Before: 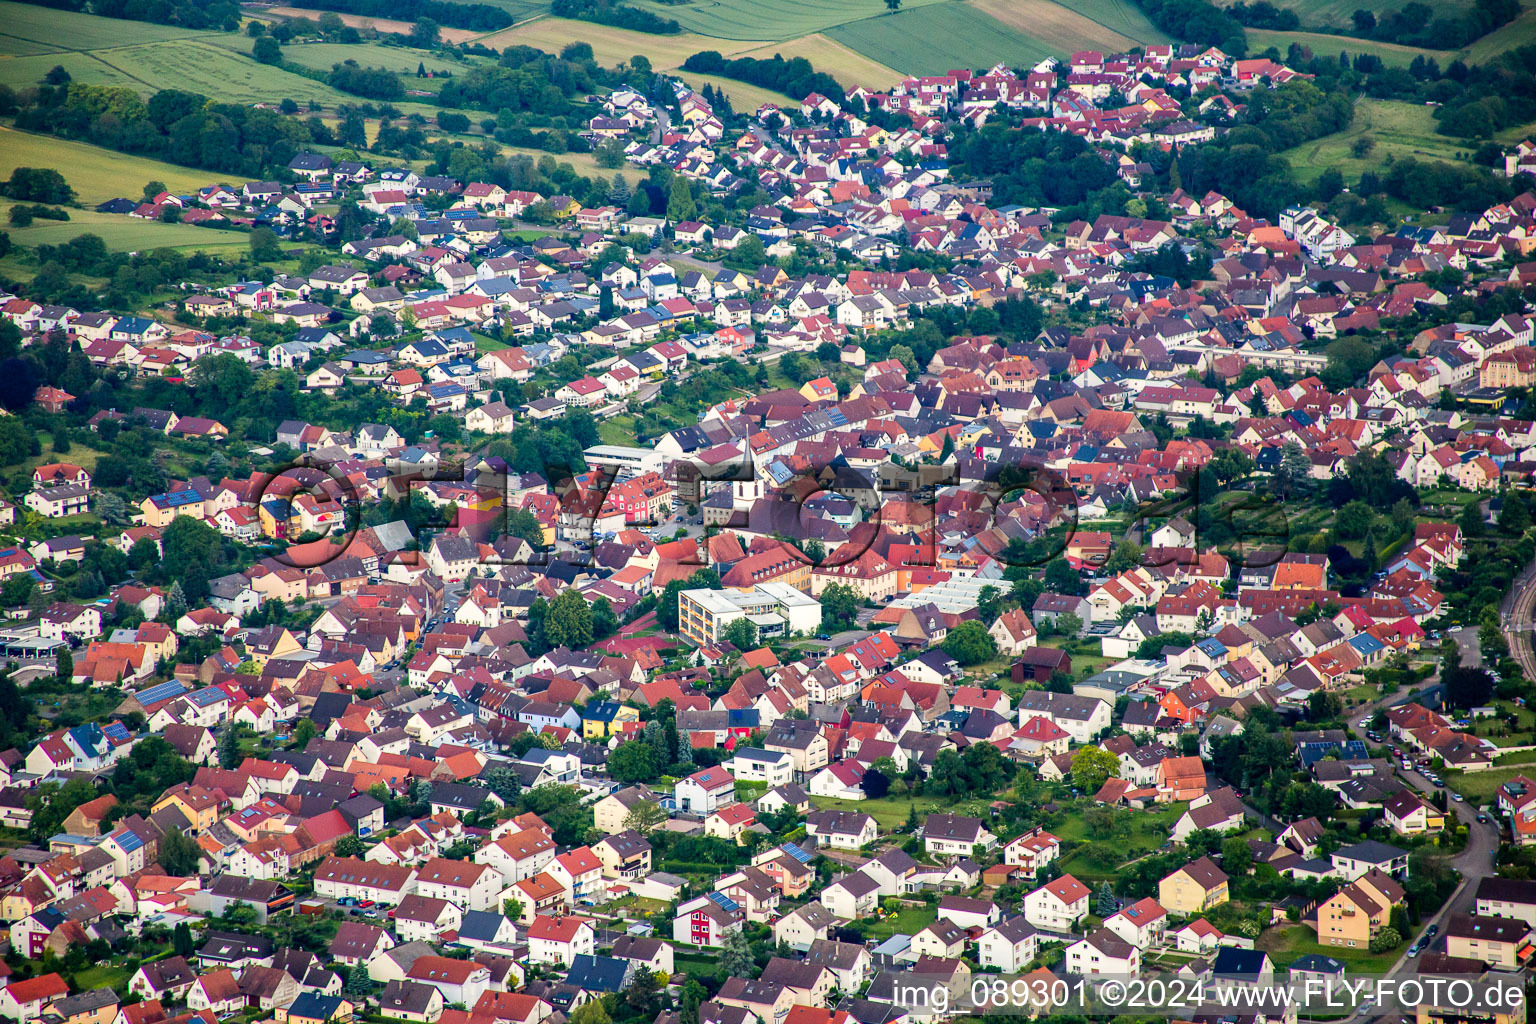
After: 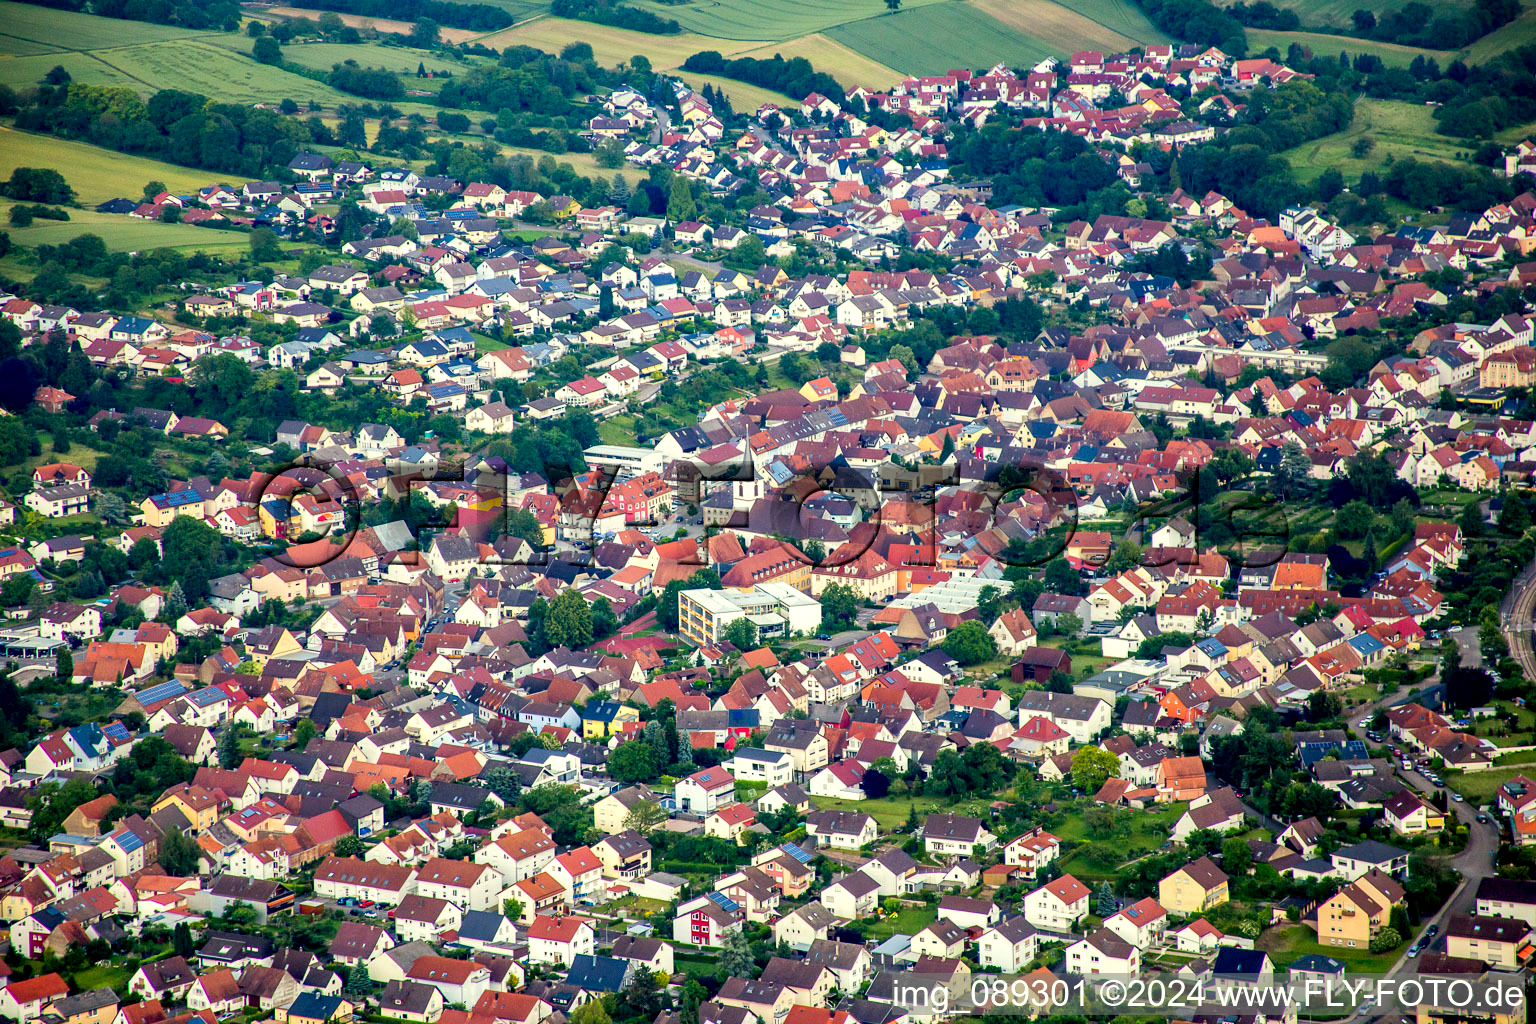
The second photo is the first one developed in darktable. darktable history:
color correction: highlights a* -4.49, highlights b* 7.32
exposure: black level correction 0.007, exposure 0.158 EV, compensate highlight preservation false
